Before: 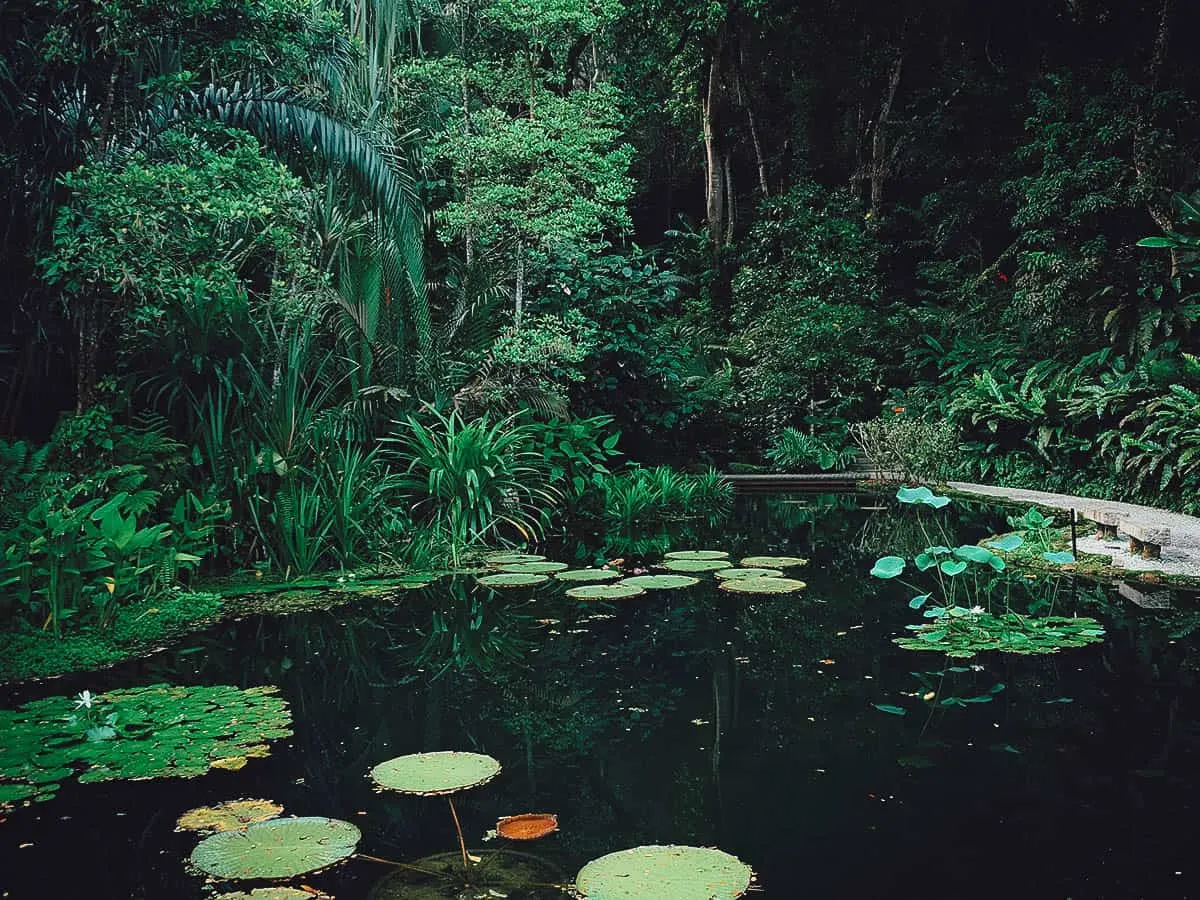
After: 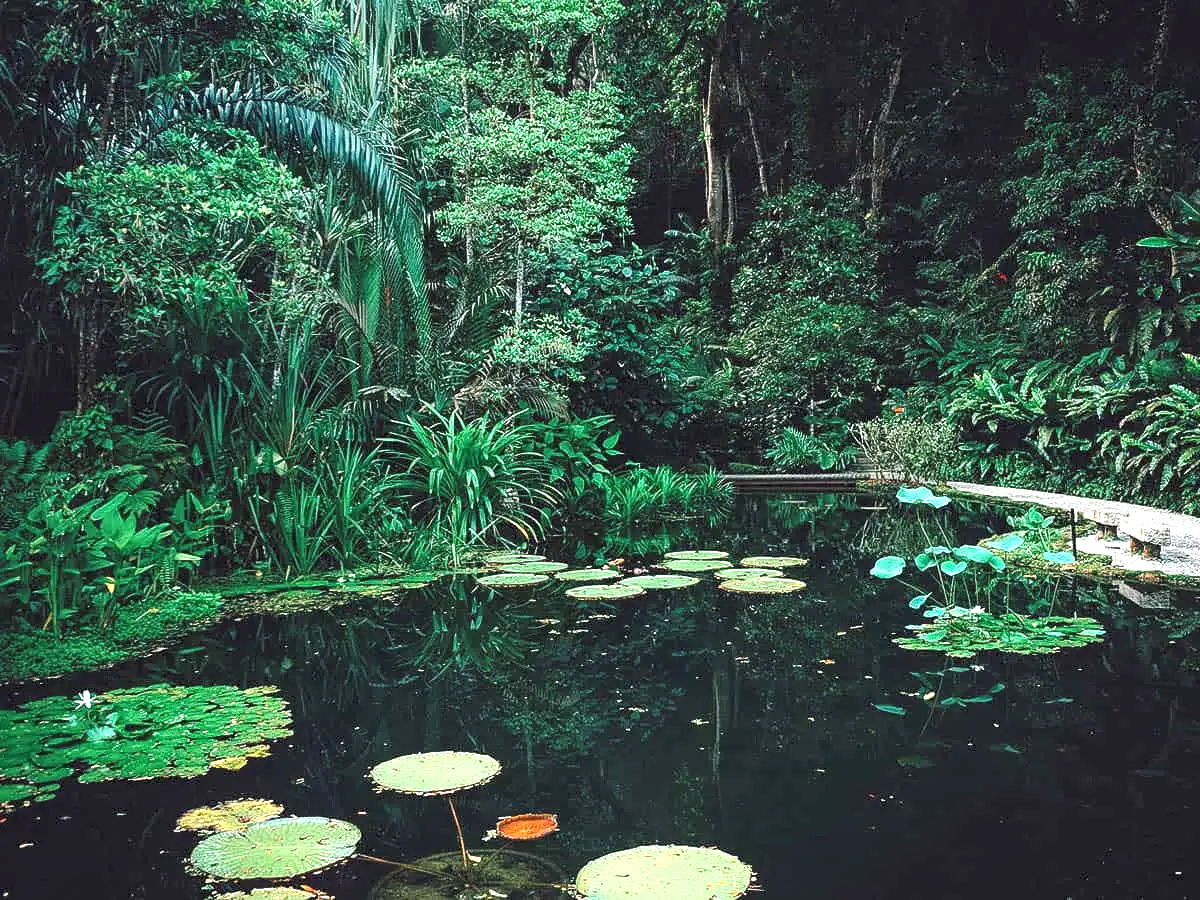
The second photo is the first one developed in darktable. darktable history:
local contrast: highlights 99%, shadows 86%, detail 160%, midtone range 0.2
exposure: black level correction 0, exposure 1.015 EV, compensate exposure bias true, compensate highlight preservation false
rotate and perspective: automatic cropping original format, crop left 0, crop top 0
